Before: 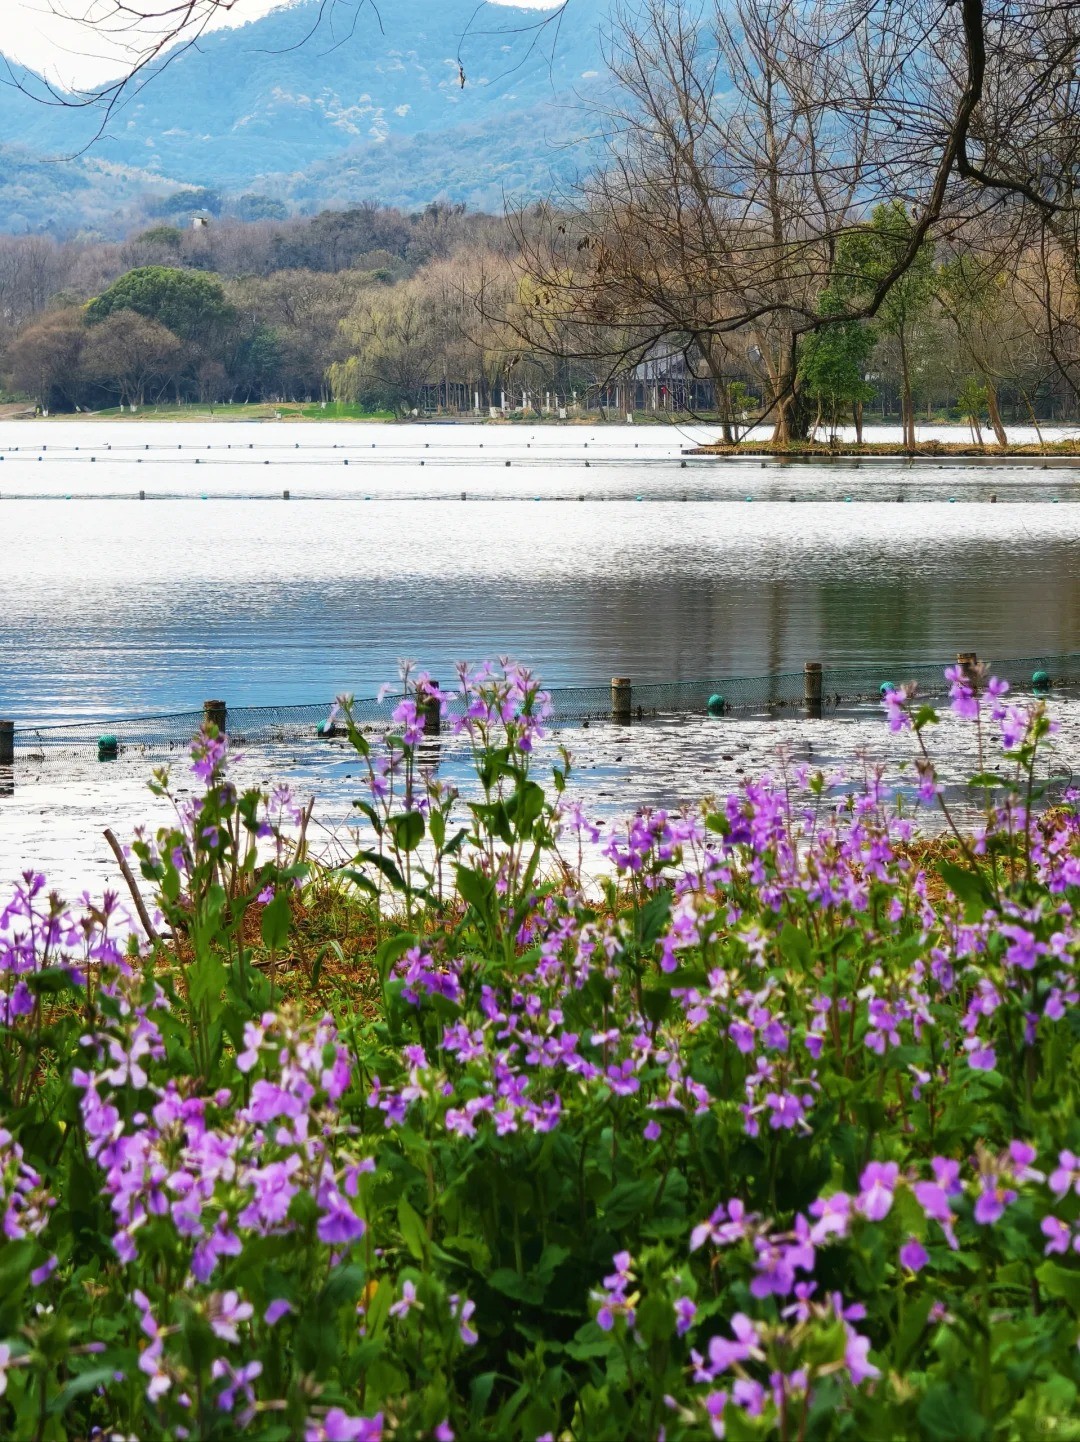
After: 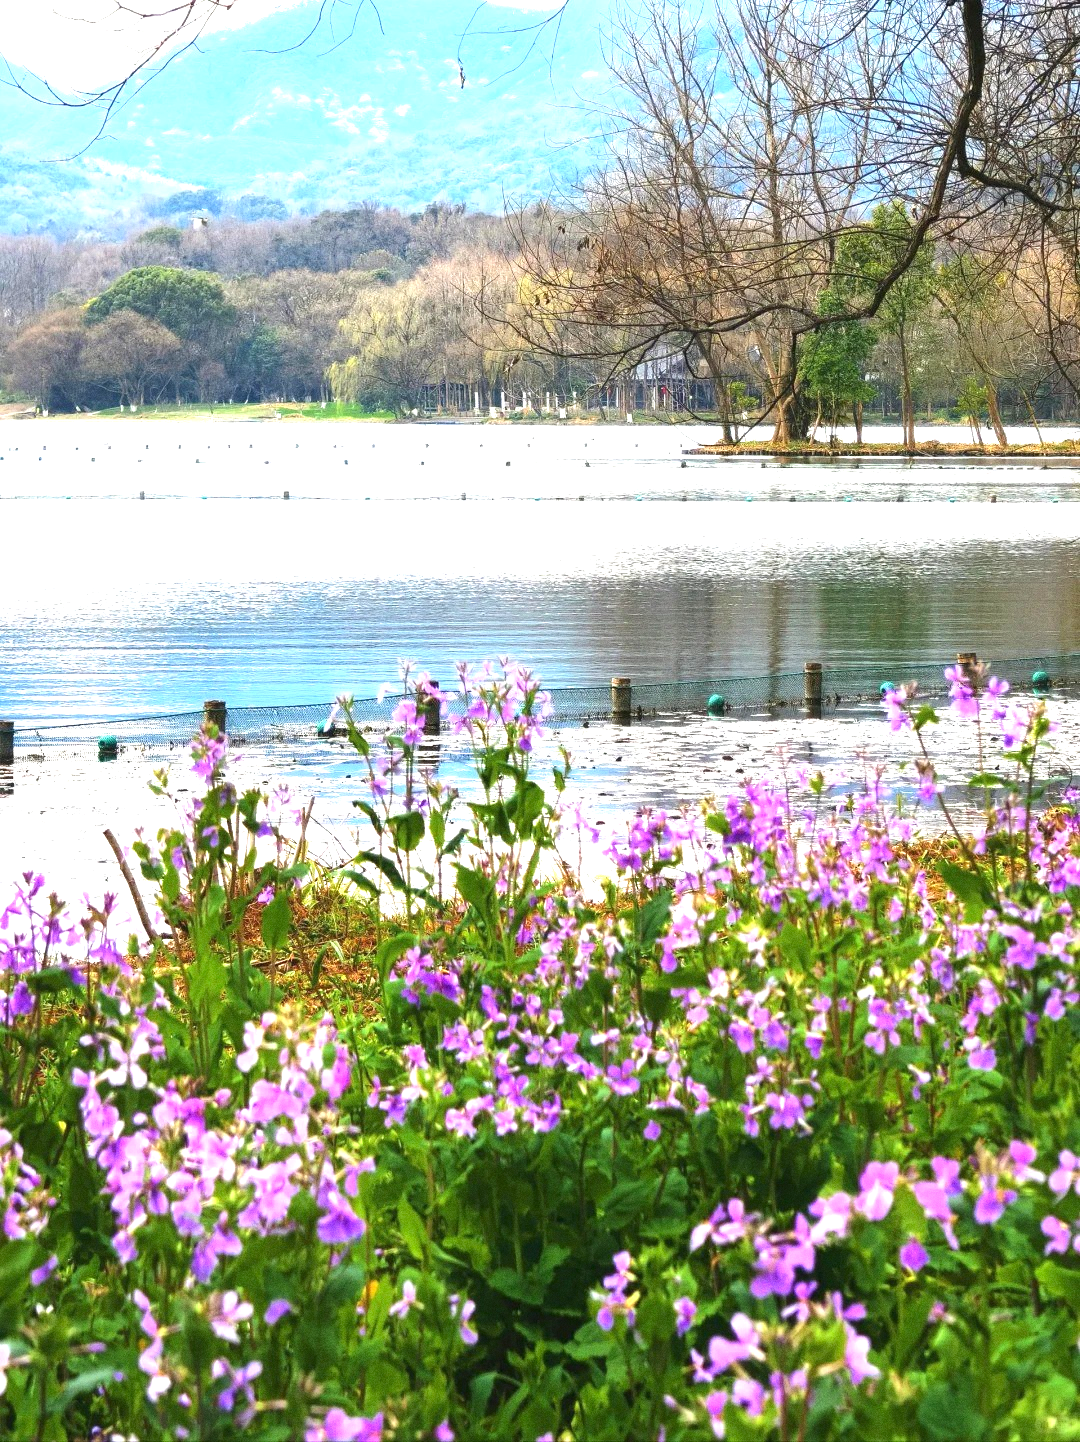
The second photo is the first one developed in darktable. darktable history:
grain: coarseness 0.09 ISO
contrast equalizer: y [[0.5, 0.5, 0.472, 0.5, 0.5, 0.5], [0.5 ×6], [0.5 ×6], [0 ×6], [0 ×6]]
exposure: black level correction 0, exposure 1.198 EV, compensate exposure bias true, compensate highlight preservation false
